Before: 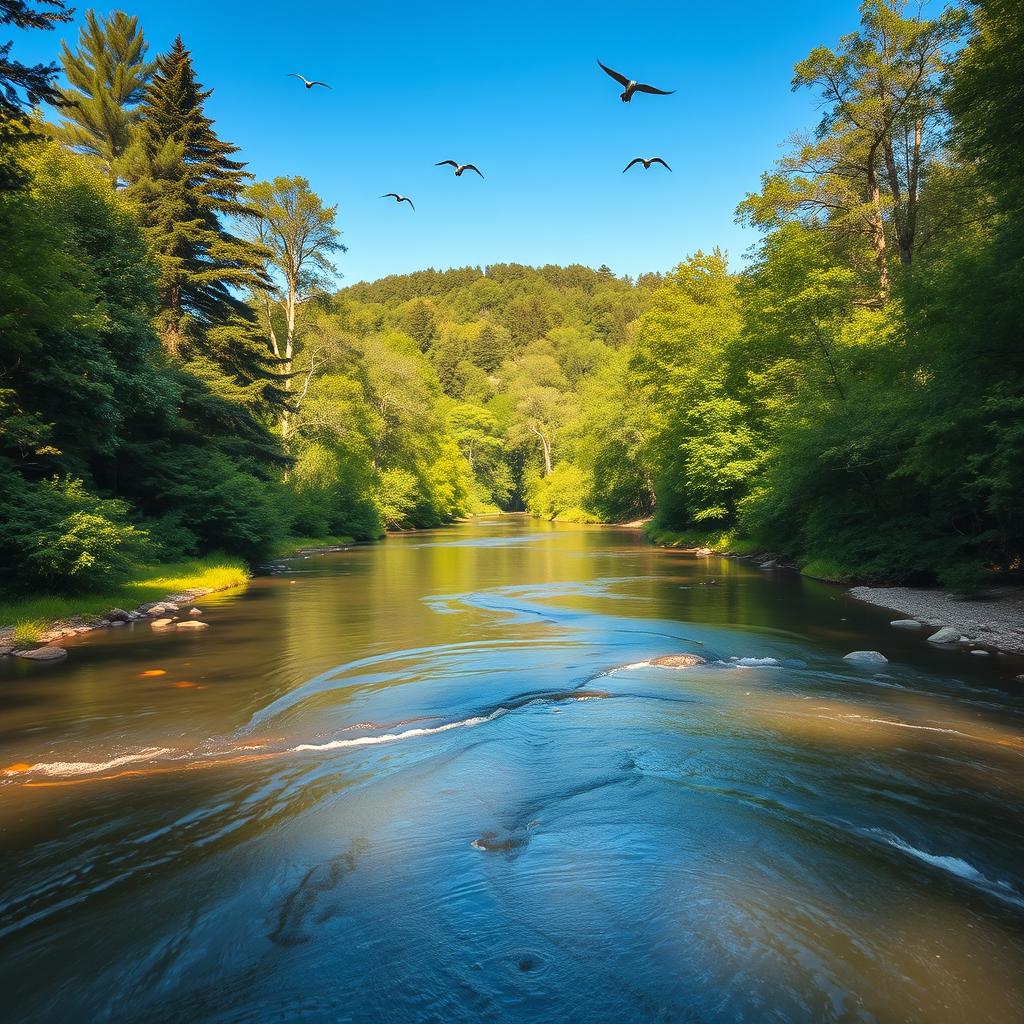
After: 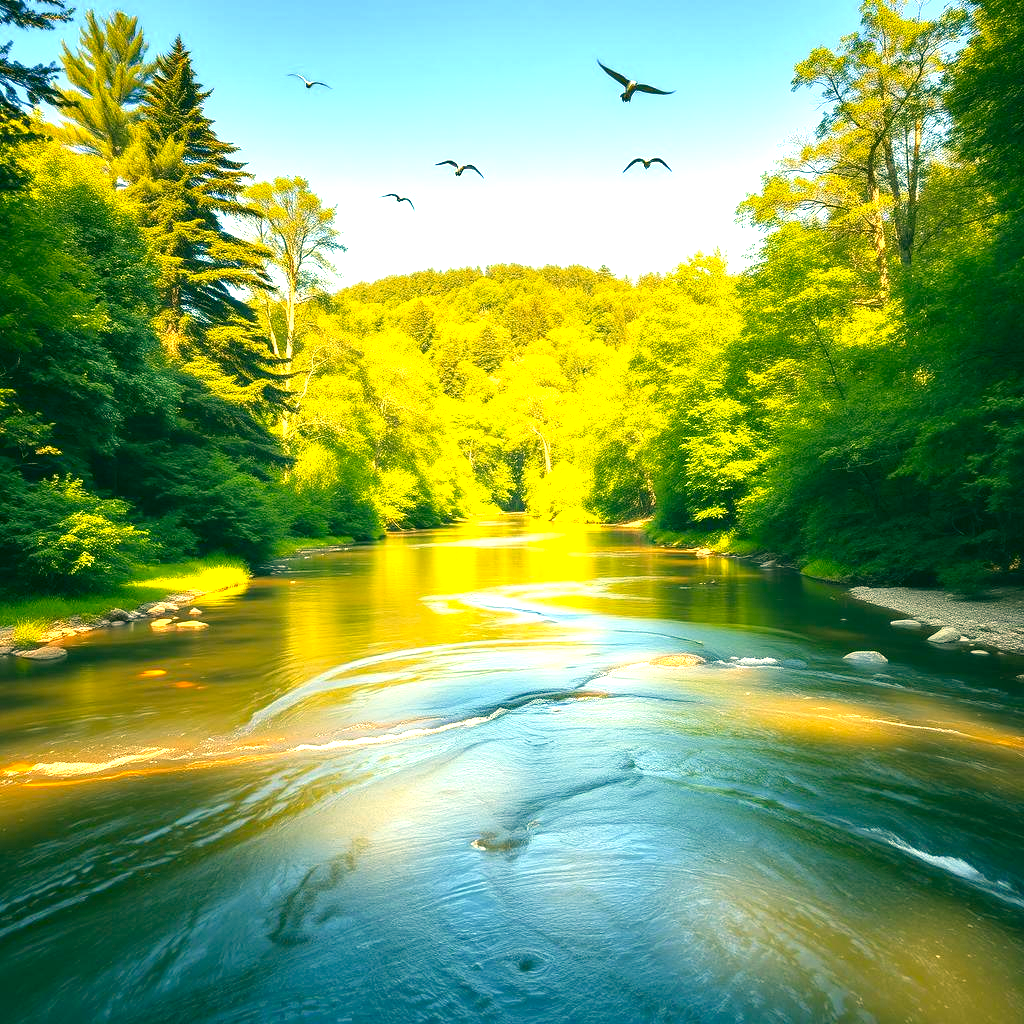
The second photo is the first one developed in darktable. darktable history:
color correction: highlights a* 5.65, highlights b* 33.11, shadows a* -25.73, shadows b* 3.91
exposure: black level correction 0.001, exposure 1.399 EV, compensate exposure bias true, compensate highlight preservation false
